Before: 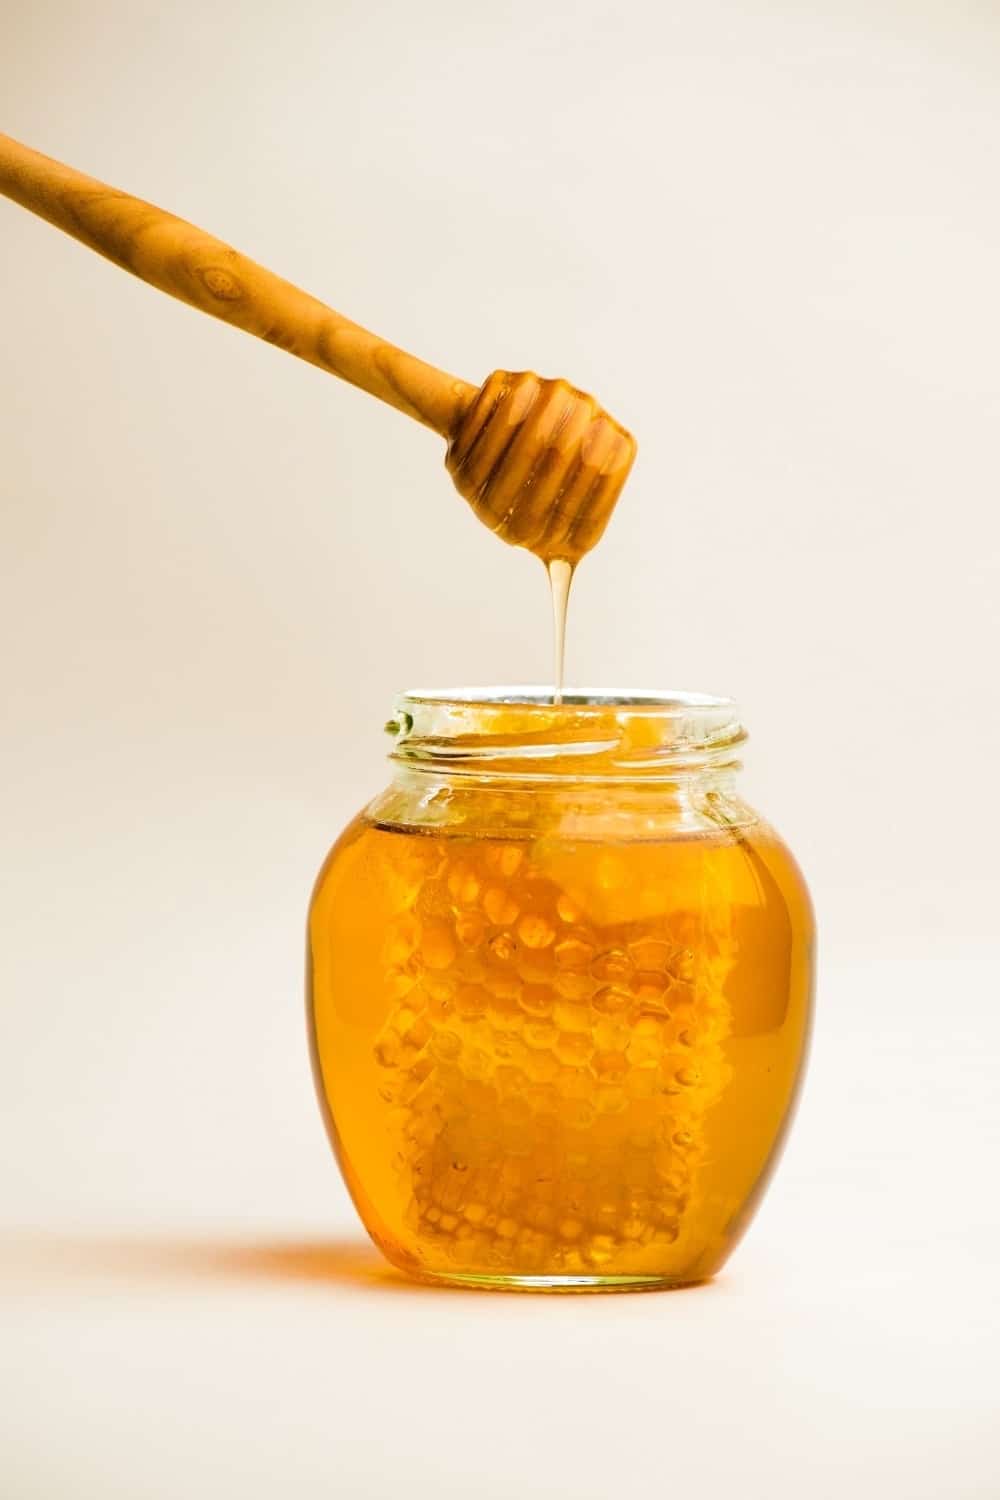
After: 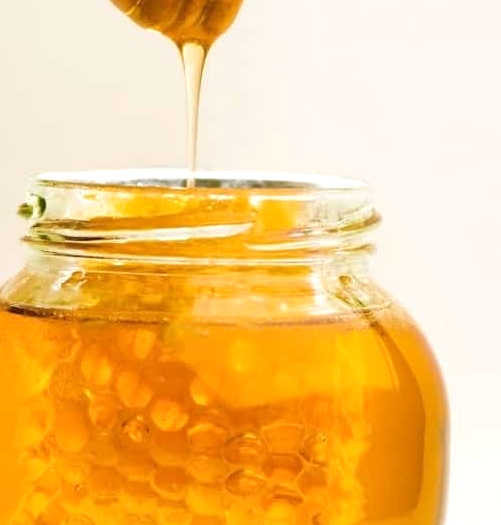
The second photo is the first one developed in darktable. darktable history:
local contrast: mode bilateral grid, contrast 15, coarseness 36, detail 105%, midtone range 0.2
crop: left 36.712%, top 34.492%, right 13.147%, bottom 30.475%
exposure: exposure 0.152 EV, compensate highlight preservation false
